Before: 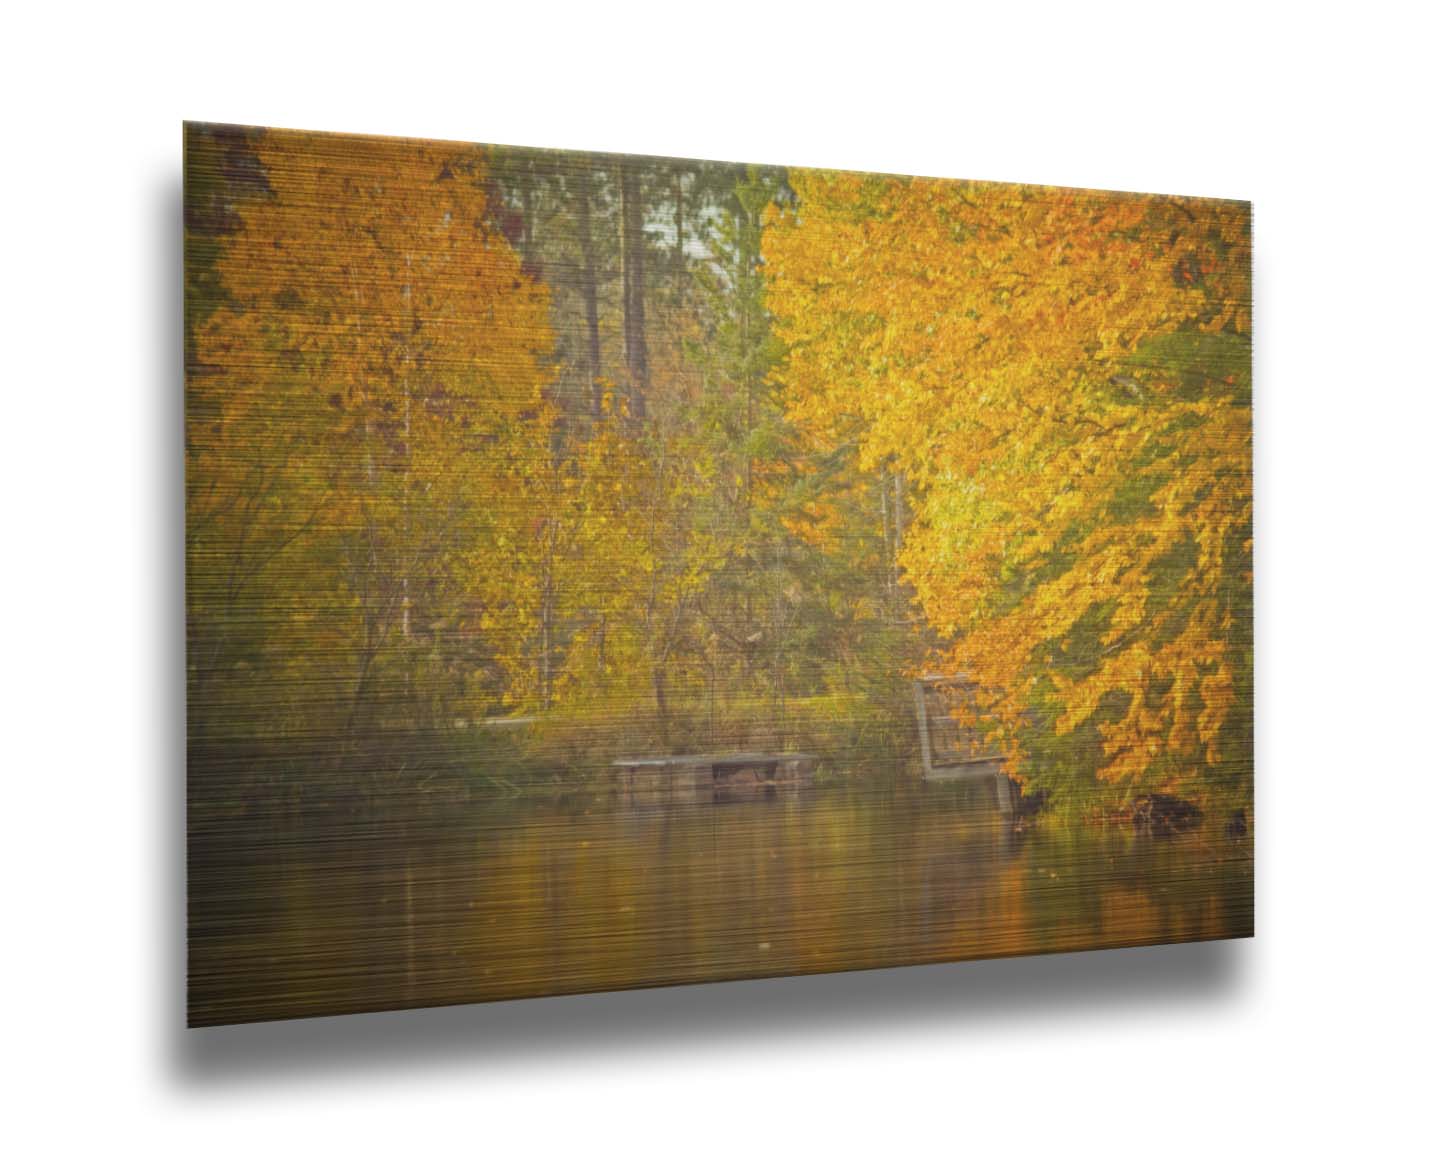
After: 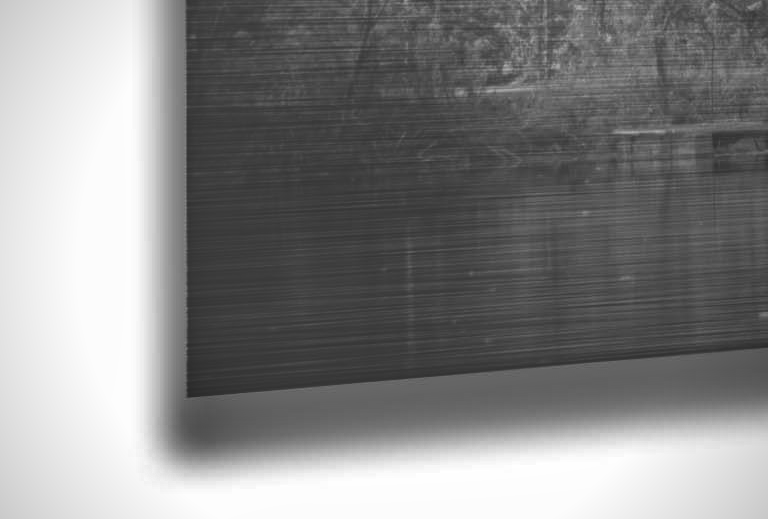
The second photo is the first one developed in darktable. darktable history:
local contrast: on, module defaults
color balance rgb: perceptual saturation grading › global saturation 25%, global vibrance 20%
crop and rotate: top 54.778%, right 46.61%, bottom 0.159%
vignetting: unbound false
shadows and highlights: shadows 5, soften with gaussian
rgb curve: curves: ch0 [(0, 0.186) (0.314, 0.284) (0.775, 0.708) (1, 1)], compensate middle gray true, preserve colors none
monochrome: on, module defaults
